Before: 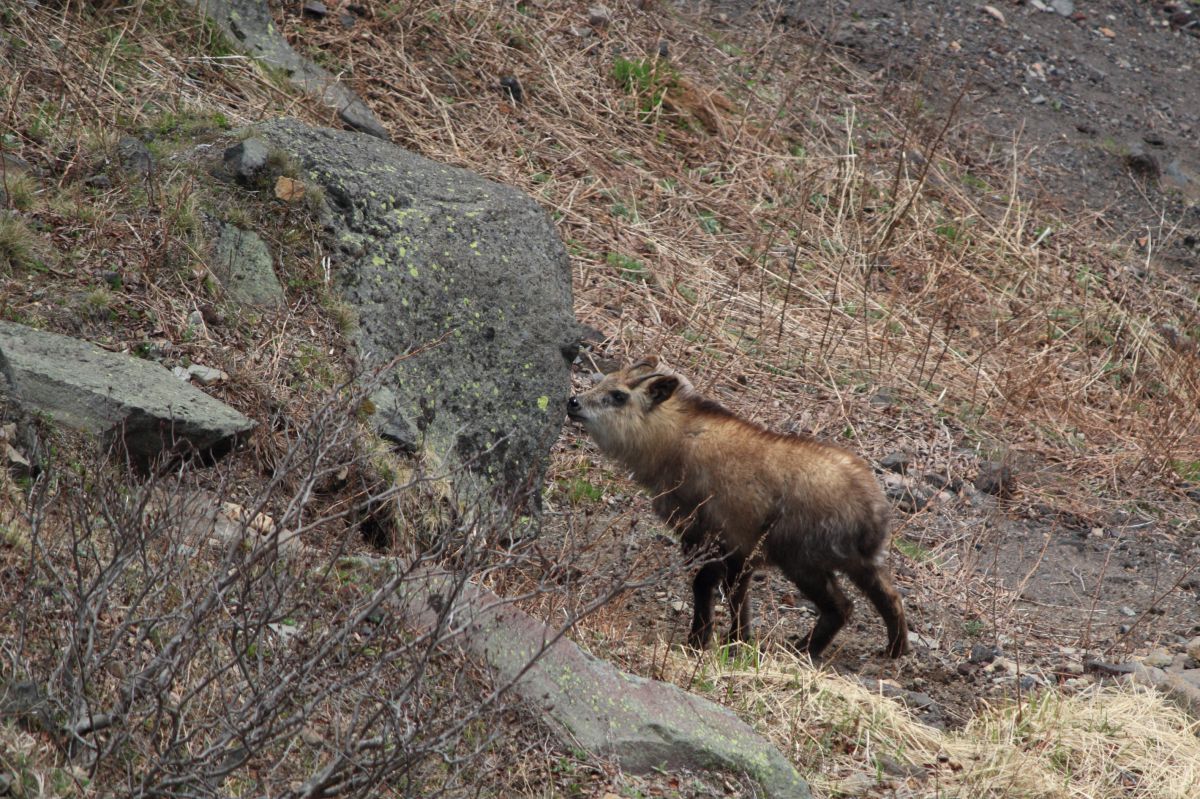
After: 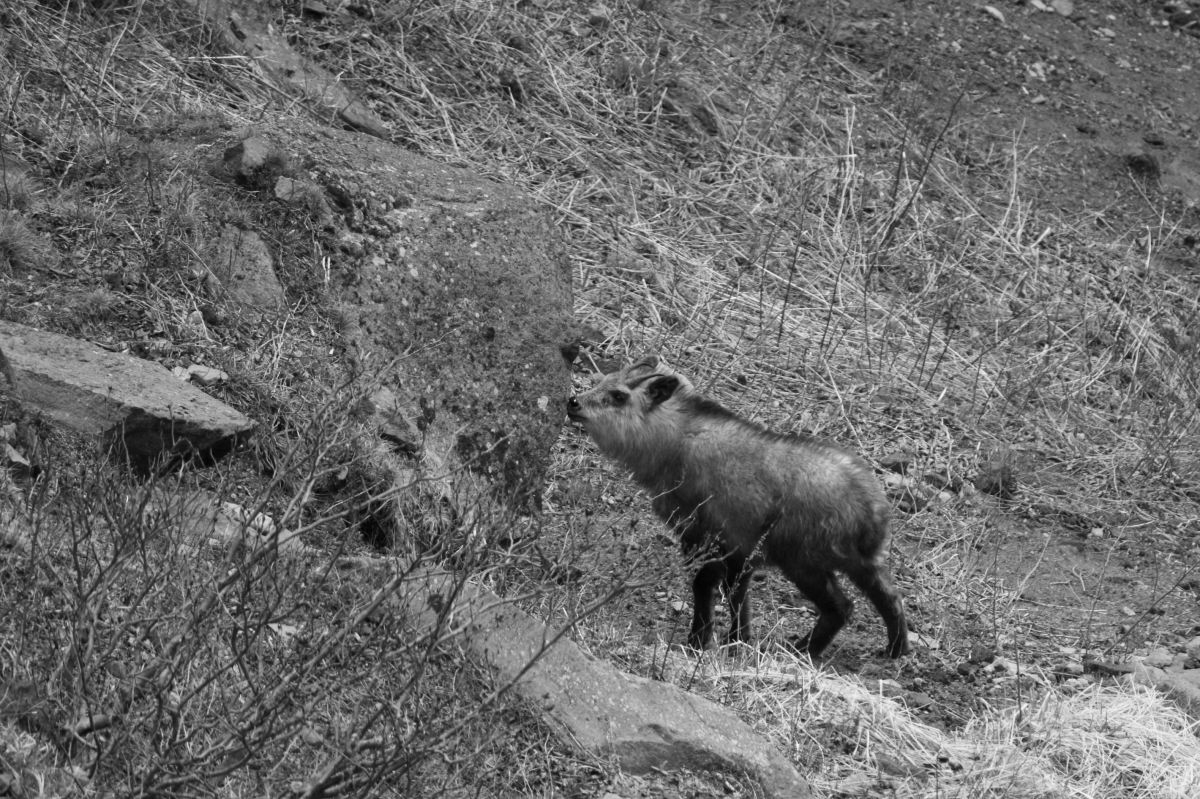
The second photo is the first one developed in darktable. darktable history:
contrast brightness saturation: contrast 0.1, brightness 0.02, saturation 0.02
monochrome: on, module defaults
color balance rgb: perceptual saturation grading › global saturation 25%, global vibrance 20%
